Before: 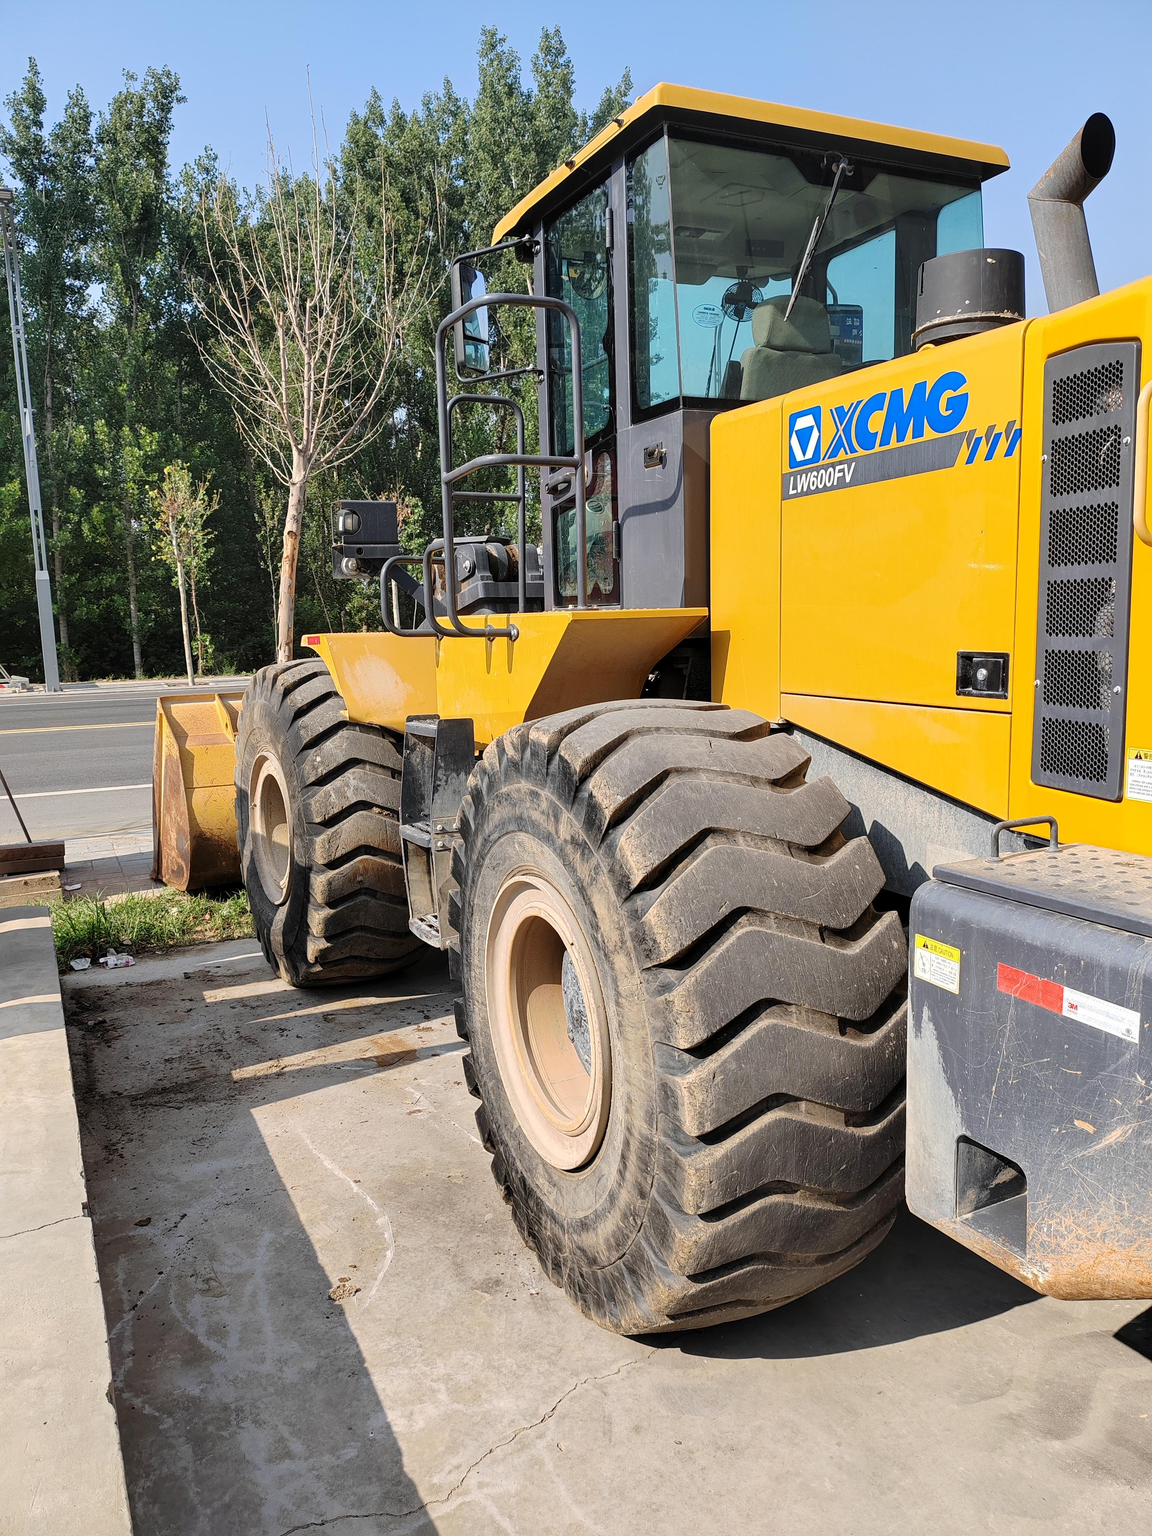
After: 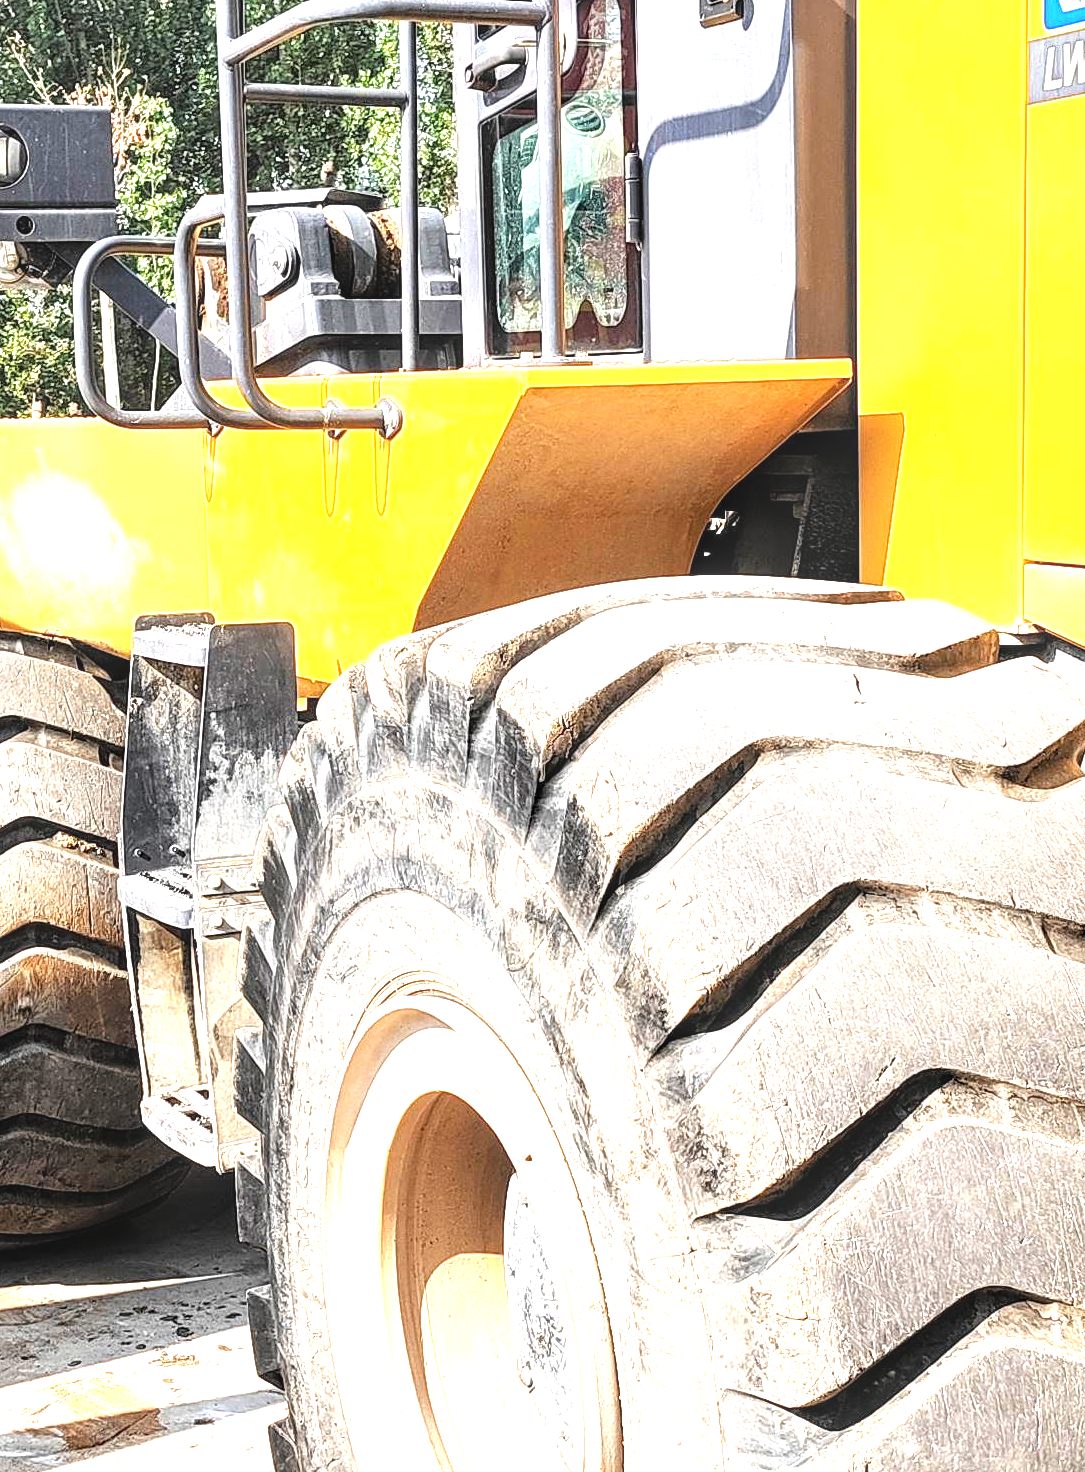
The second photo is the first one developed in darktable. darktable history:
tone equalizer: -8 EV -0.736 EV, -7 EV -0.706 EV, -6 EV -0.575 EV, -5 EV -0.364 EV, -3 EV 0.382 EV, -2 EV 0.6 EV, -1 EV 0.681 EV, +0 EV 0.759 EV
local contrast: detail 130%
exposure: black level correction 0, exposure 1.2 EV, compensate highlight preservation false
crop: left 30.353%, top 29.74%, right 29.958%, bottom 29.899%
